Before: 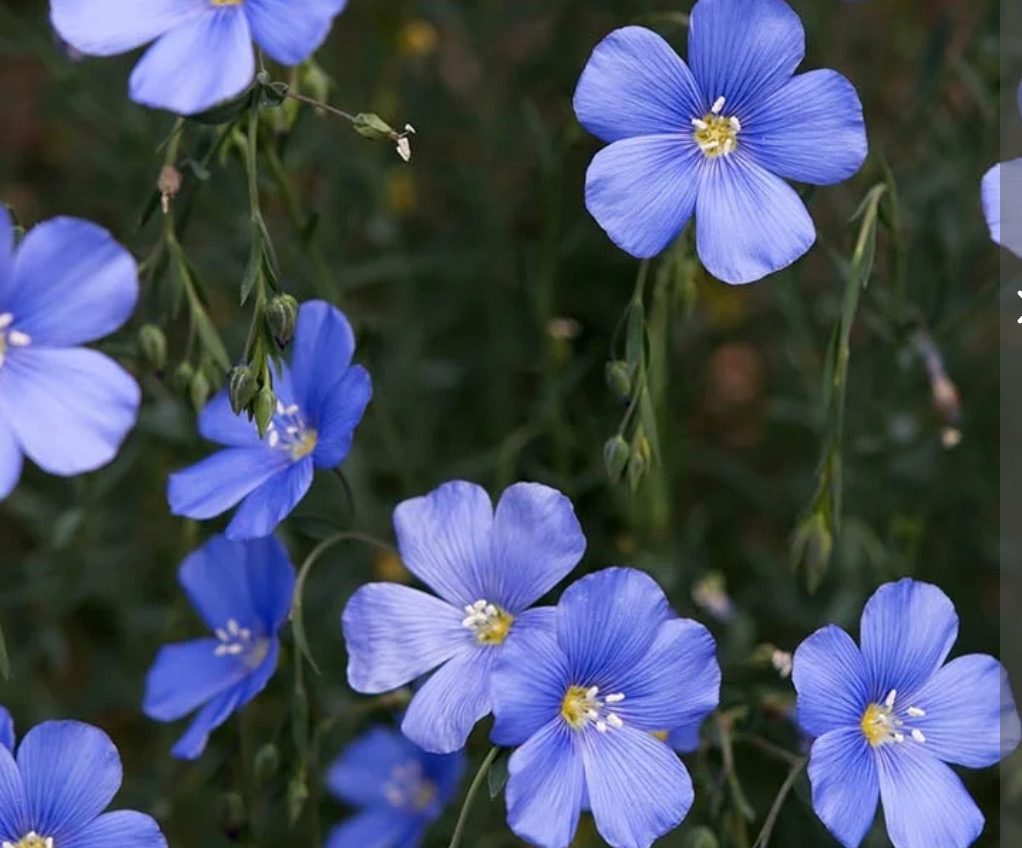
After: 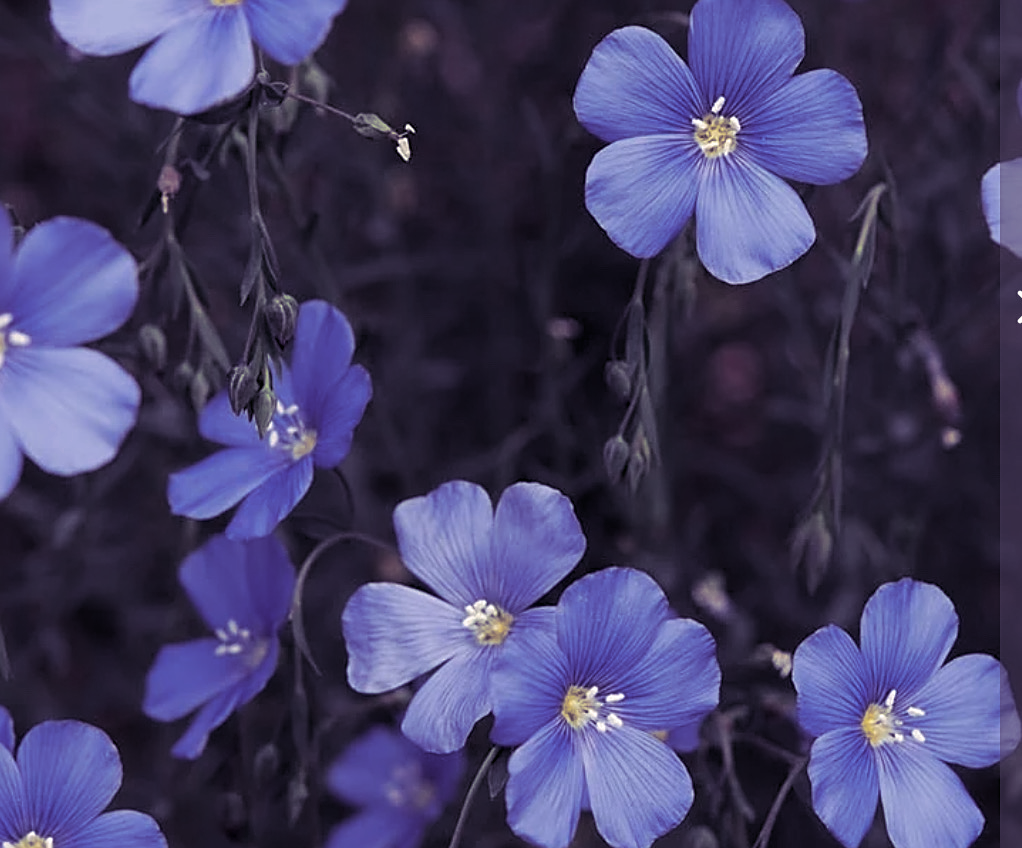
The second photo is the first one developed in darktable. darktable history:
sharpen: on, module defaults
local contrast: mode bilateral grid, contrast 20, coarseness 50, detail 102%, midtone range 0.2
color zones: curves: ch0 [(0, 0.5) (0.125, 0.4) (0.25, 0.5) (0.375, 0.4) (0.5, 0.4) (0.625, 0.35) (0.75, 0.35) (0.875, 0.5)]; ch1 [(0, 0.35) (0.125, 0.45) (0.25, 0.35) (0.375, 0.35) (0.5, 0.35) (0.625, 0.35) (0.75, 0.45) (0.875, 0.35)]; ch2 [(0, 0.6) (0.125, 0.5) (0.25, 0.5) (0.375, 0.6) (0.5, 0.6) (0.625, 0.5) (0.75, 0.5) (0.875, 0.5)]
split-toning: shadows › hue 255.6°, shadows › saturation 0.66, highlights › hue 43.2°, highlights › saturation 0.68, balance -50.1
